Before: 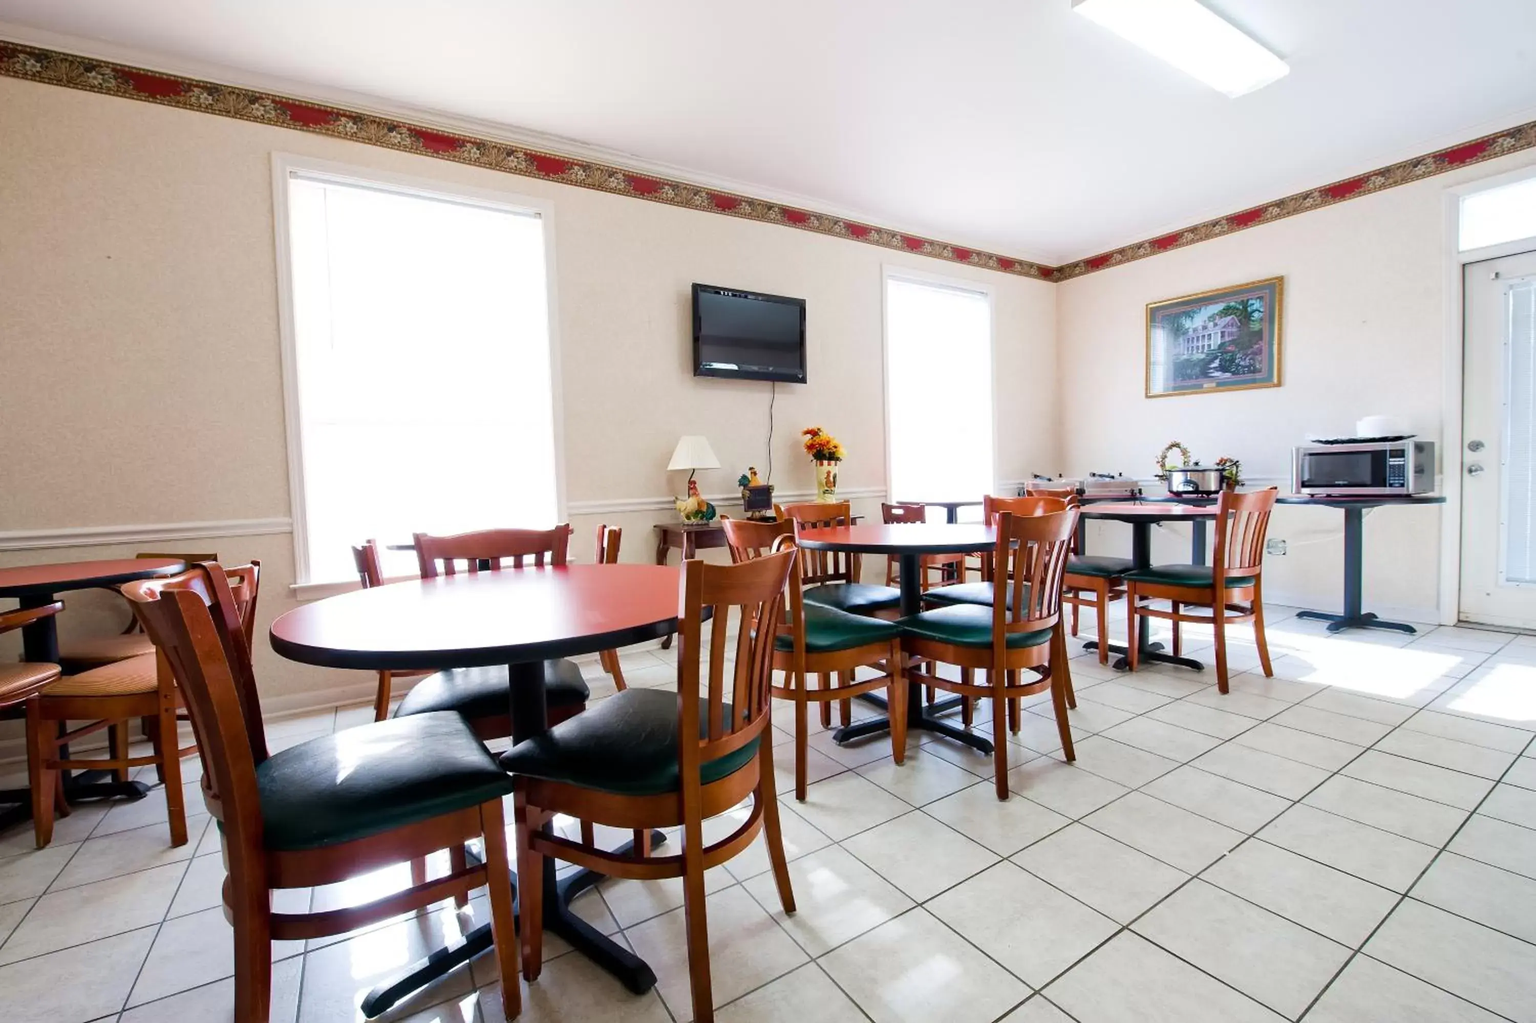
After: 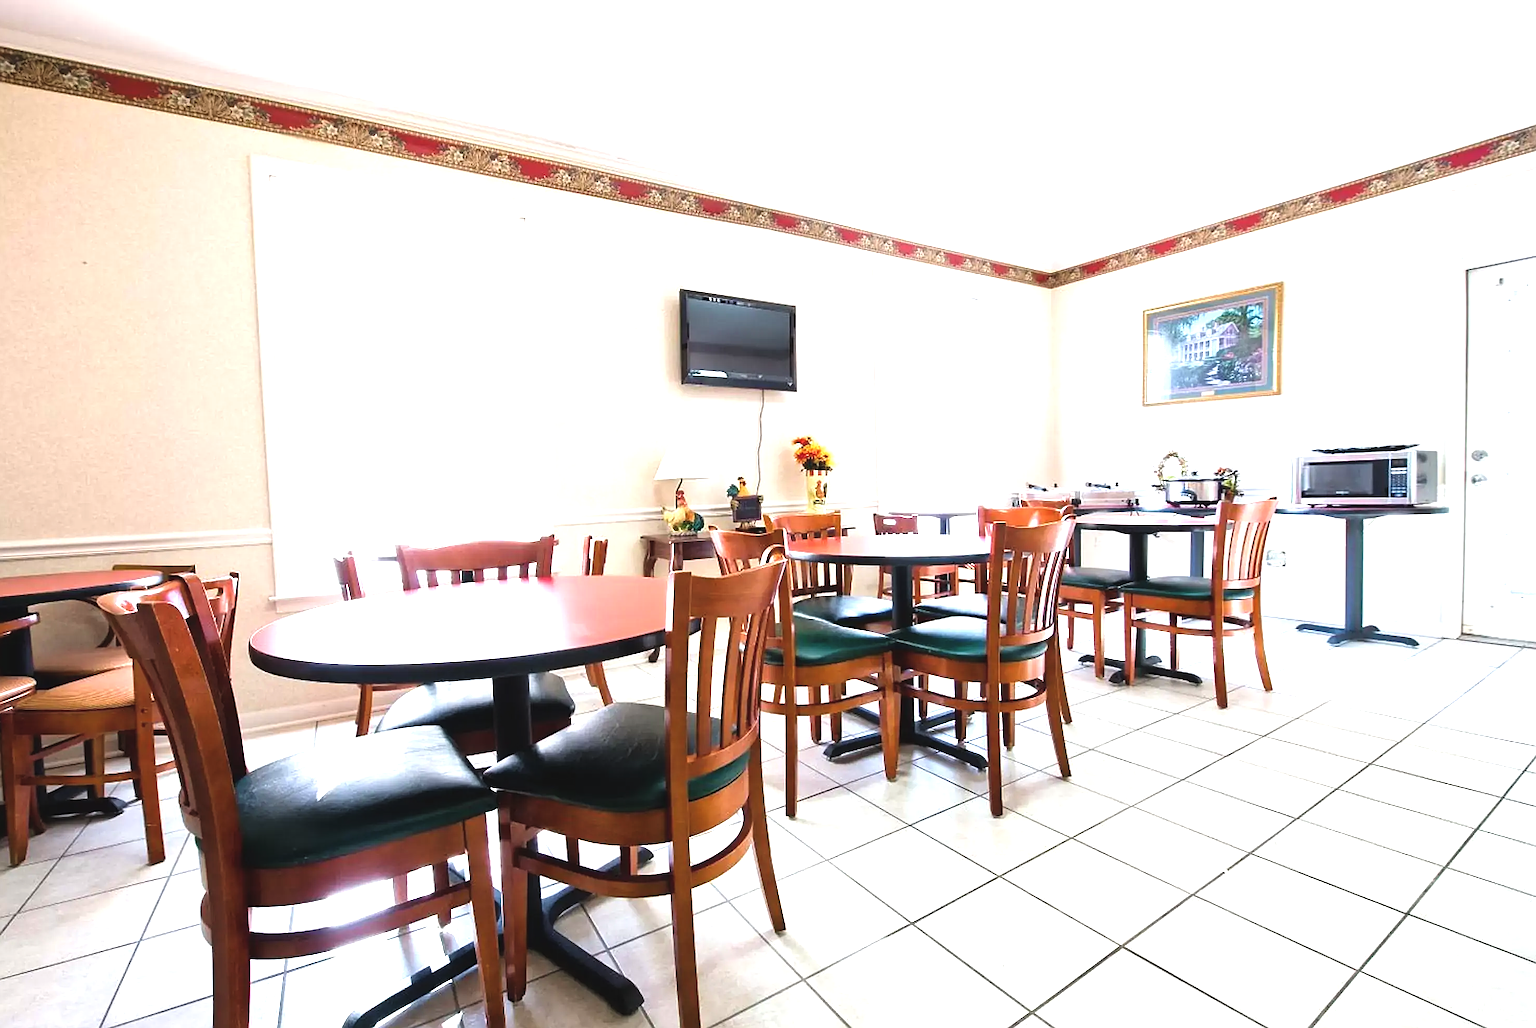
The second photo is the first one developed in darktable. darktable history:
crop: left 1.7%, right 0.278%, bottom 1.49%
exposure: black level correction -0.005, exposure 0.615 EV, compensate highlight preservation false
sharpen: on, module defaults
tone equalizer: -8 EV -0.416 EV, -7 EV -0.377 EV, -6 EV -0.308 EV, -5 EV -0.218 EV, -3 EV 0.216 EV, -2 EV 0.361 EV, -1 EV 0.415 EV, +0 EV 0.441 EV
